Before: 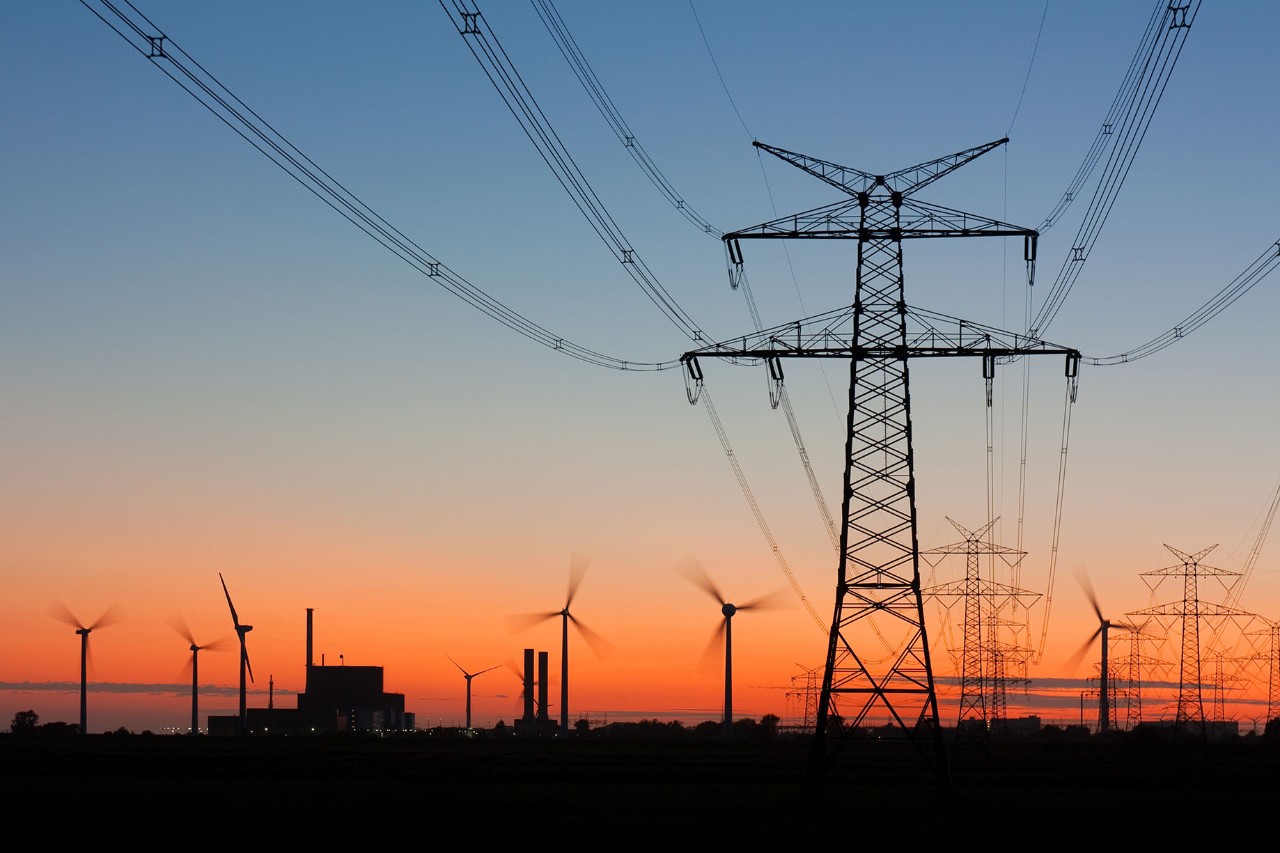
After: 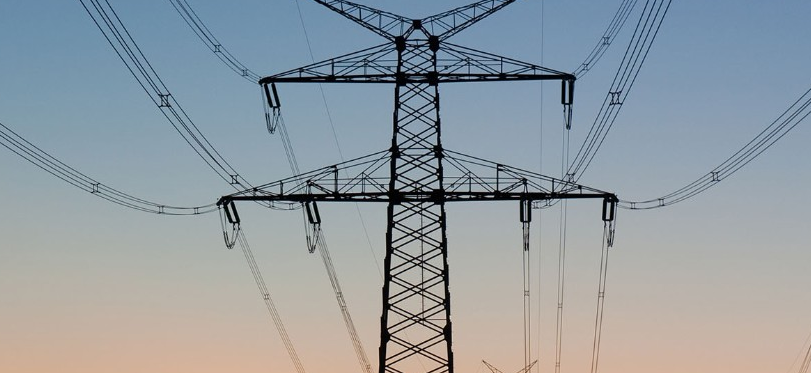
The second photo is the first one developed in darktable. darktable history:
crop: left 36.244%, top 18.307%, right 0.39%, bottom 37.916%
